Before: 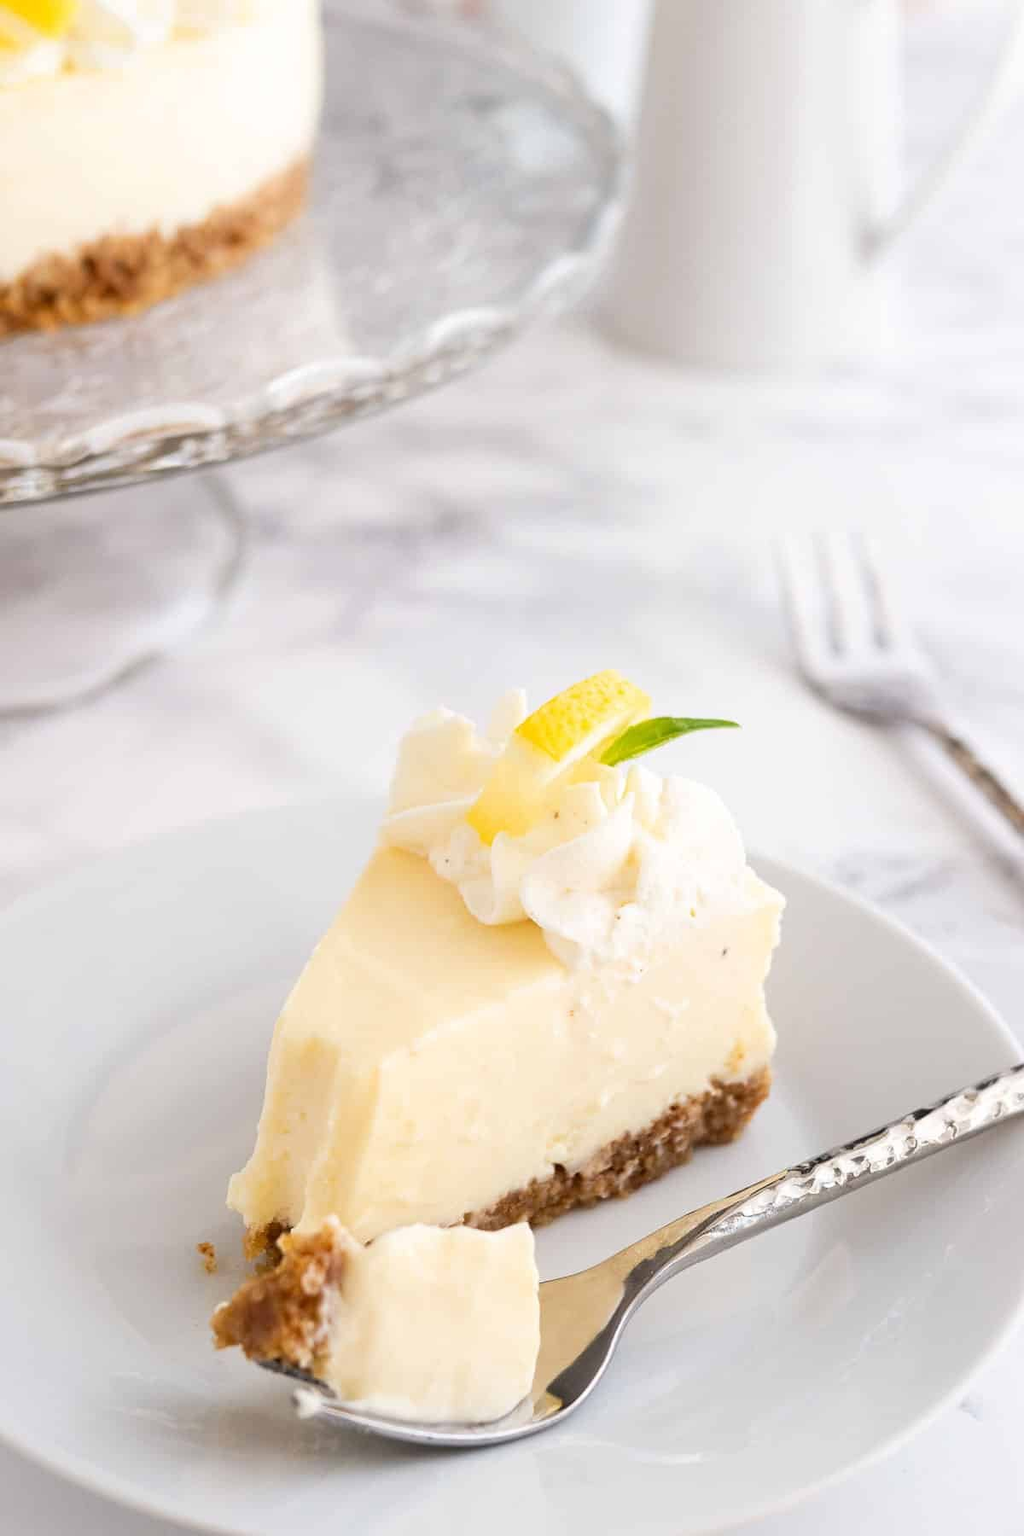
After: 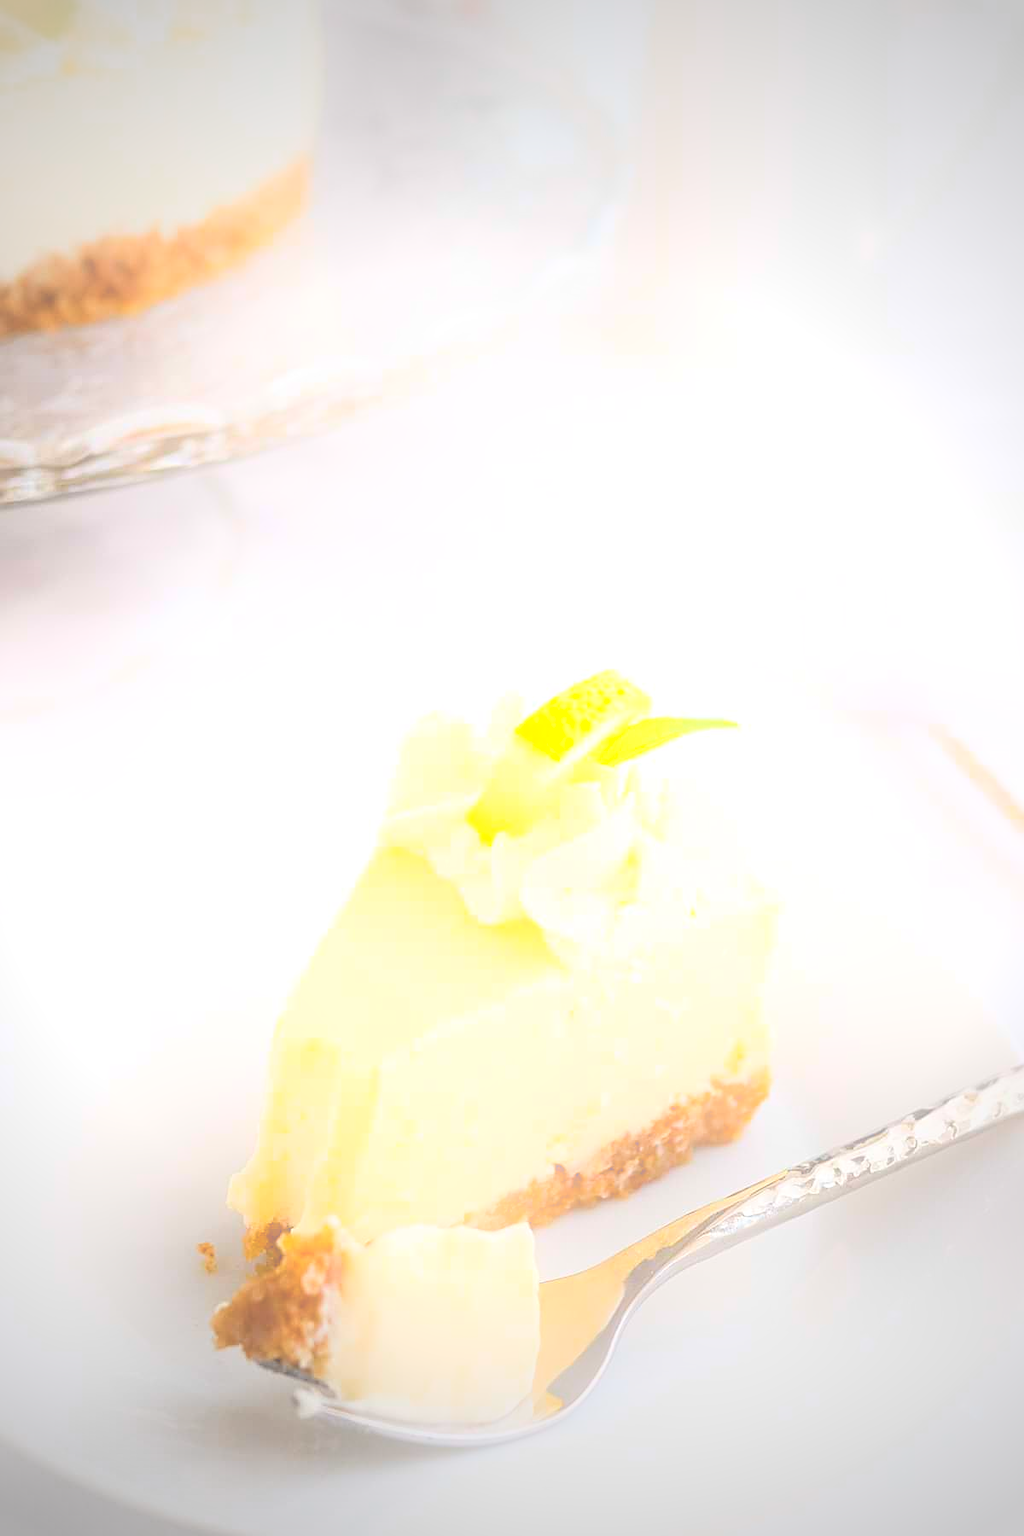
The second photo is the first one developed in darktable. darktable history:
vignetting: fall-off start 67.15%, brightness -0.442, saturation -0.691, width/height ratio 1.011, unbound false
sharpen: on, module defaults
color balance rgb: perceptual saturation grading › global saturation 20%, global vibrance 10%
bloom: on, module defaults
